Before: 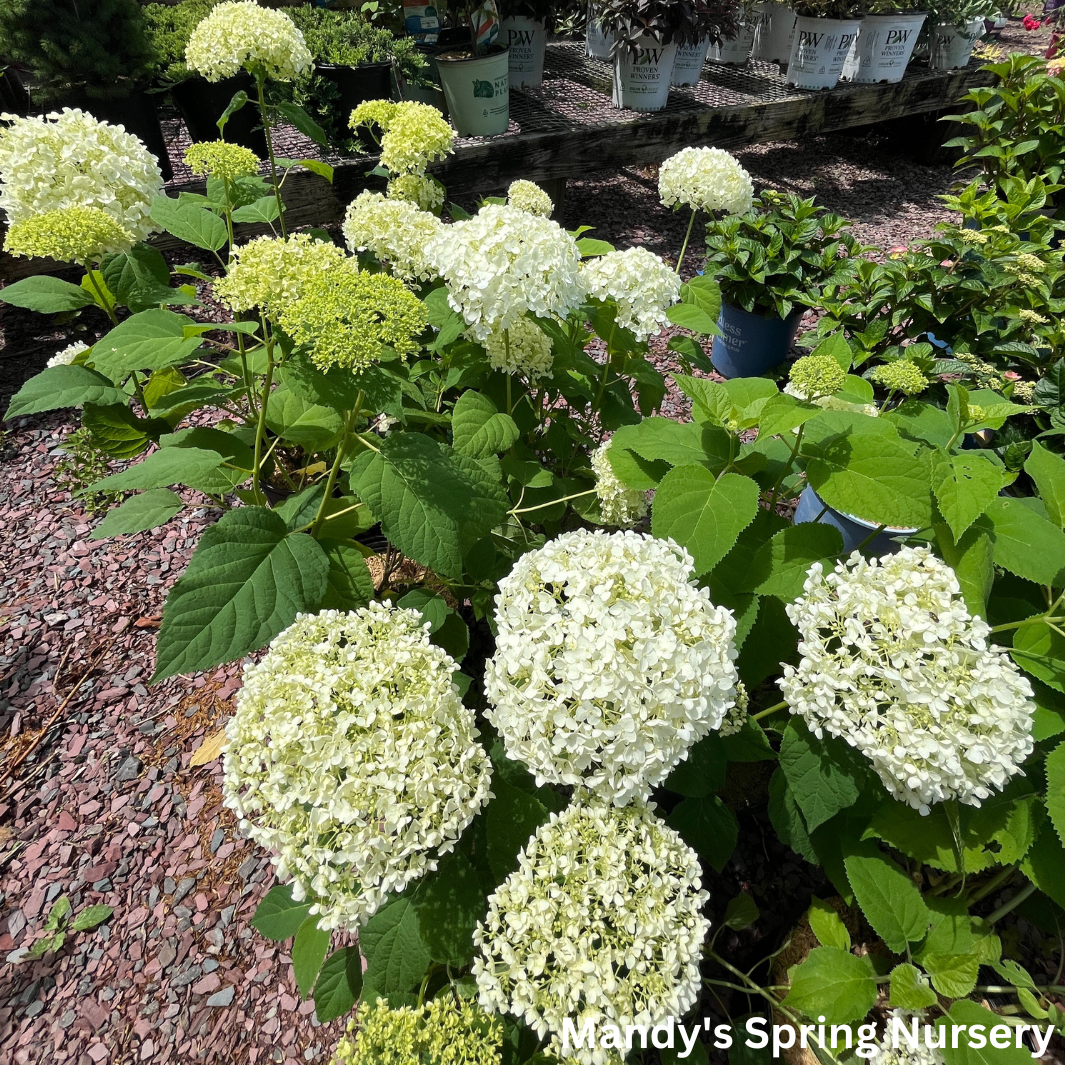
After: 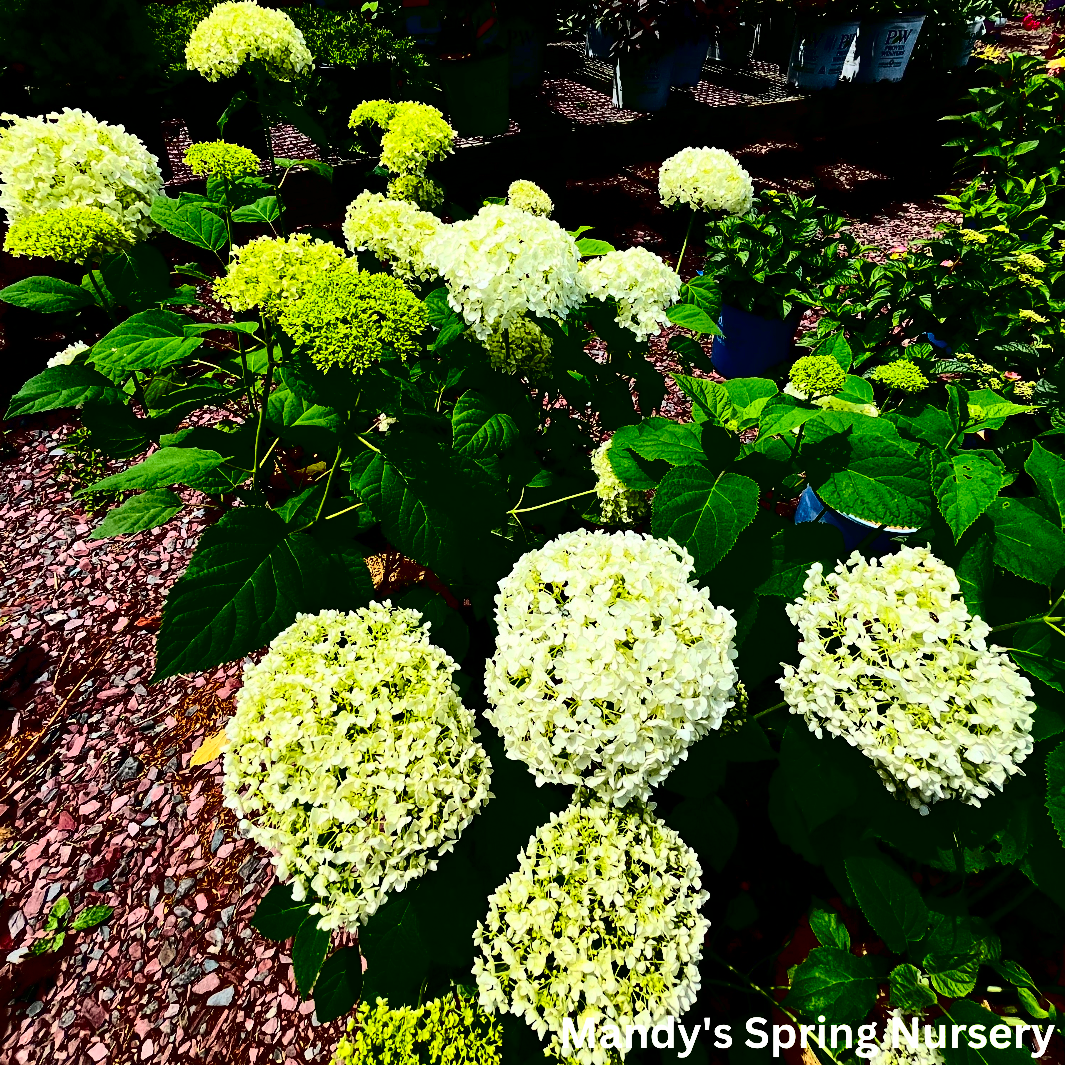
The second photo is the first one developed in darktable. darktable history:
contrast brightness saturation: contrast 0.784, brightness -0.988, saturation 0.989
